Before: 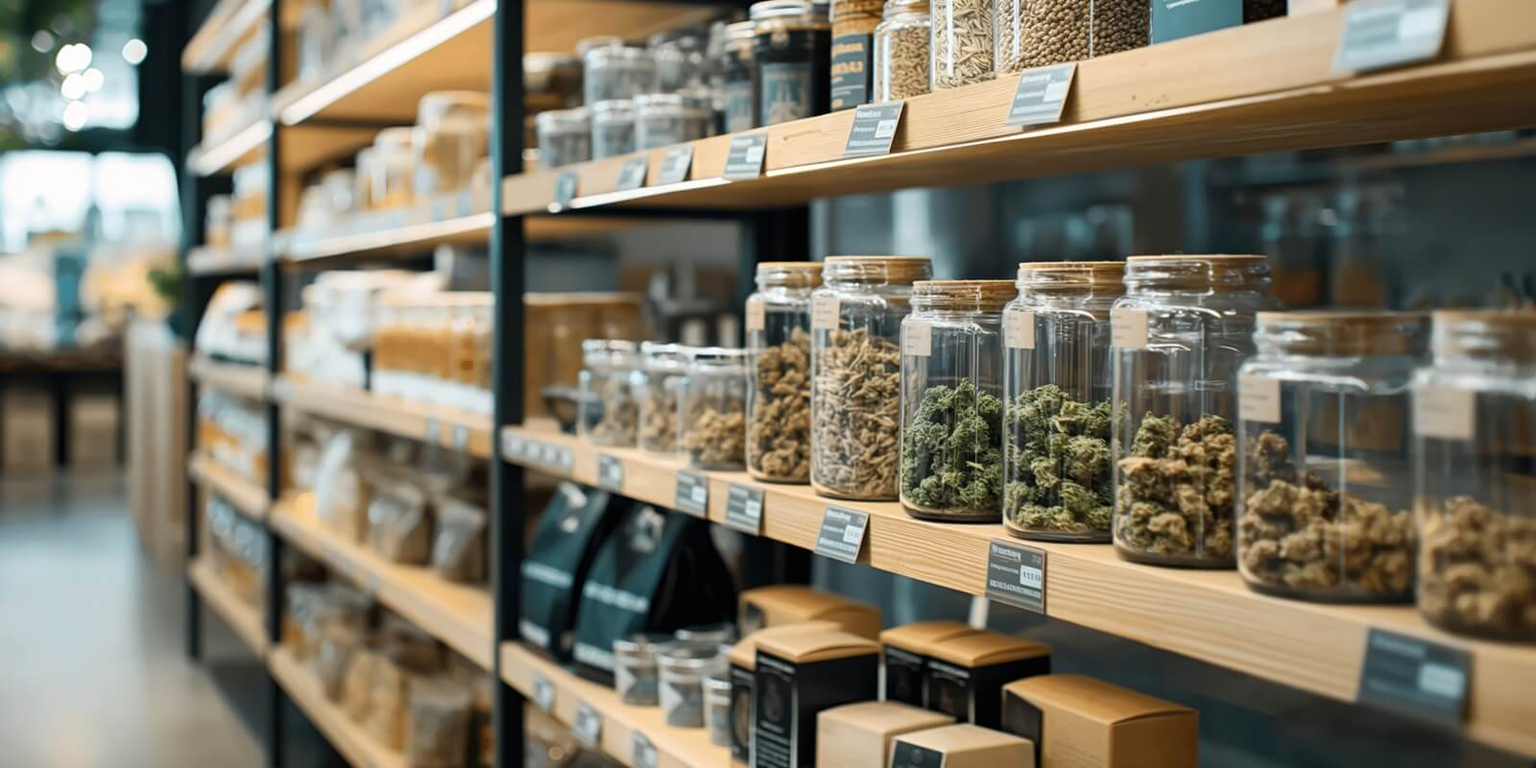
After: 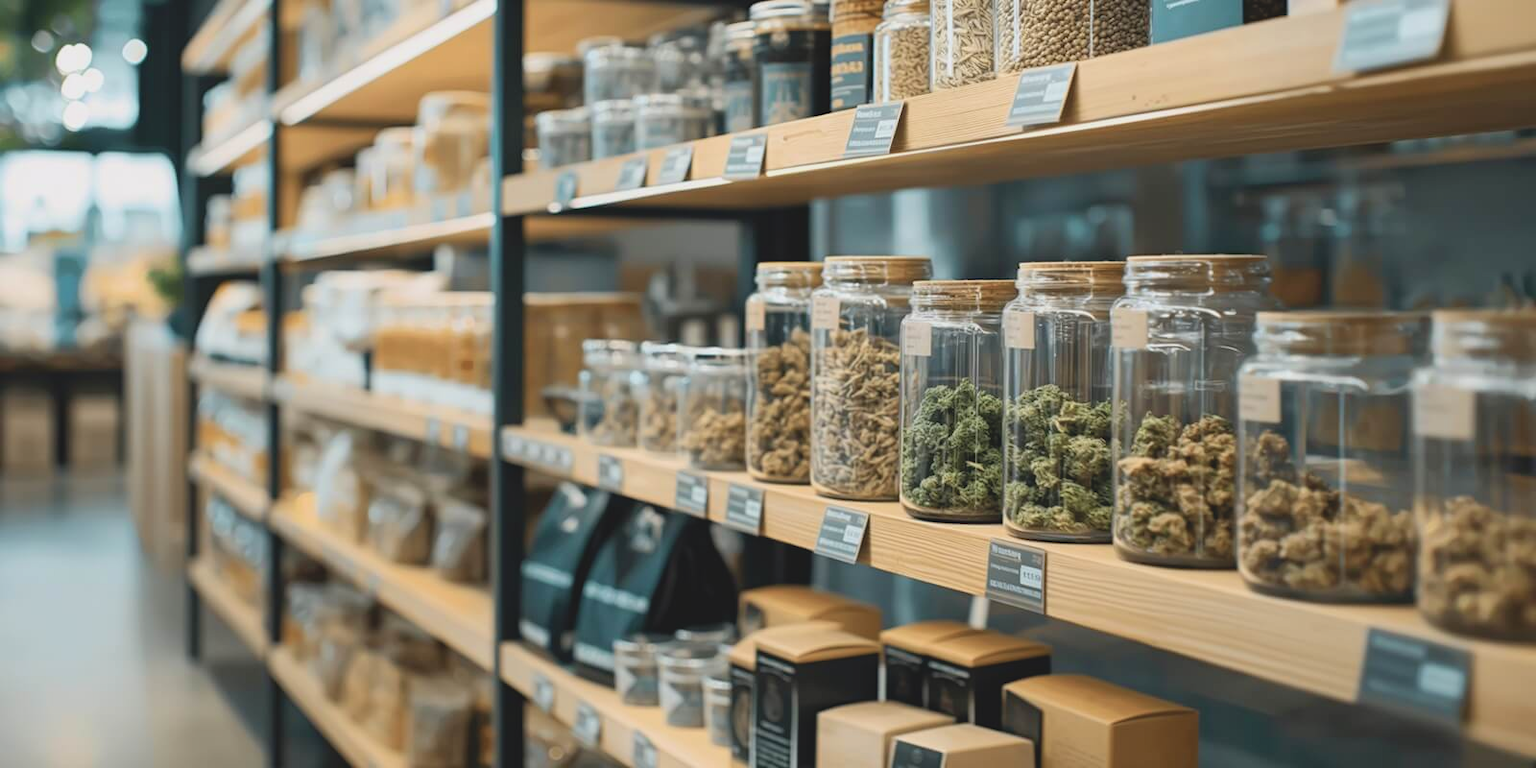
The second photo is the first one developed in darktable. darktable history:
contrast brightness saturation: contrast -0.15, brightness 0.05, saturation -0.12
velvia: strength 15%
